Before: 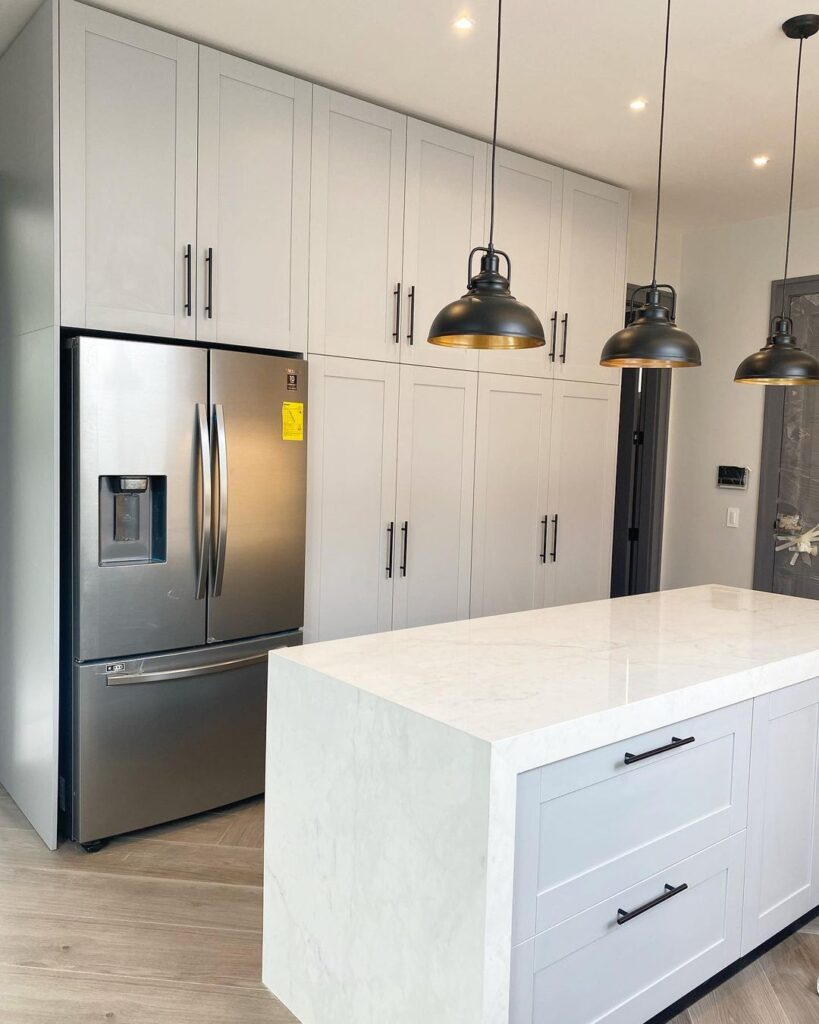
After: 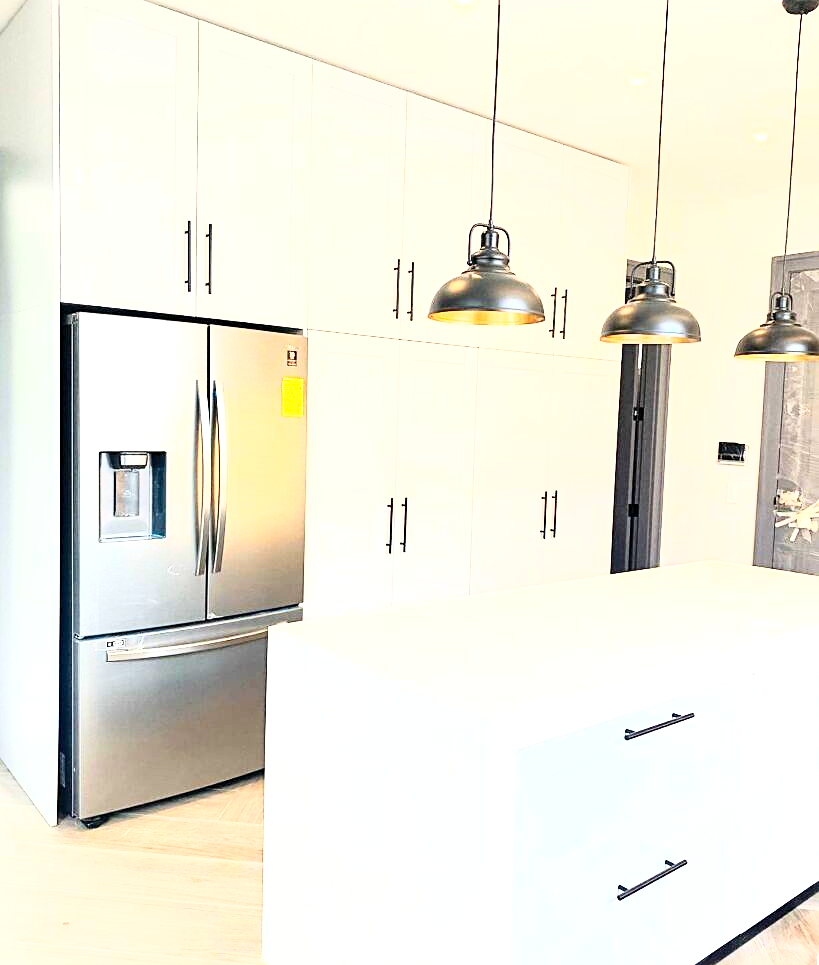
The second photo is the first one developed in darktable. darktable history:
base curve: curves: ch0 [(0, 0) (0.026, 0.03) (0.109, 0.232) (0.351, 0.748) (0.669, 0.968) (1, 1)]
crop and rotate: top 2.395%, bottom 3.274%
sharpen: on, module defaults
exposure: black level correction 0.001, exposure 1.324 EV, compensate highlight preservation false
